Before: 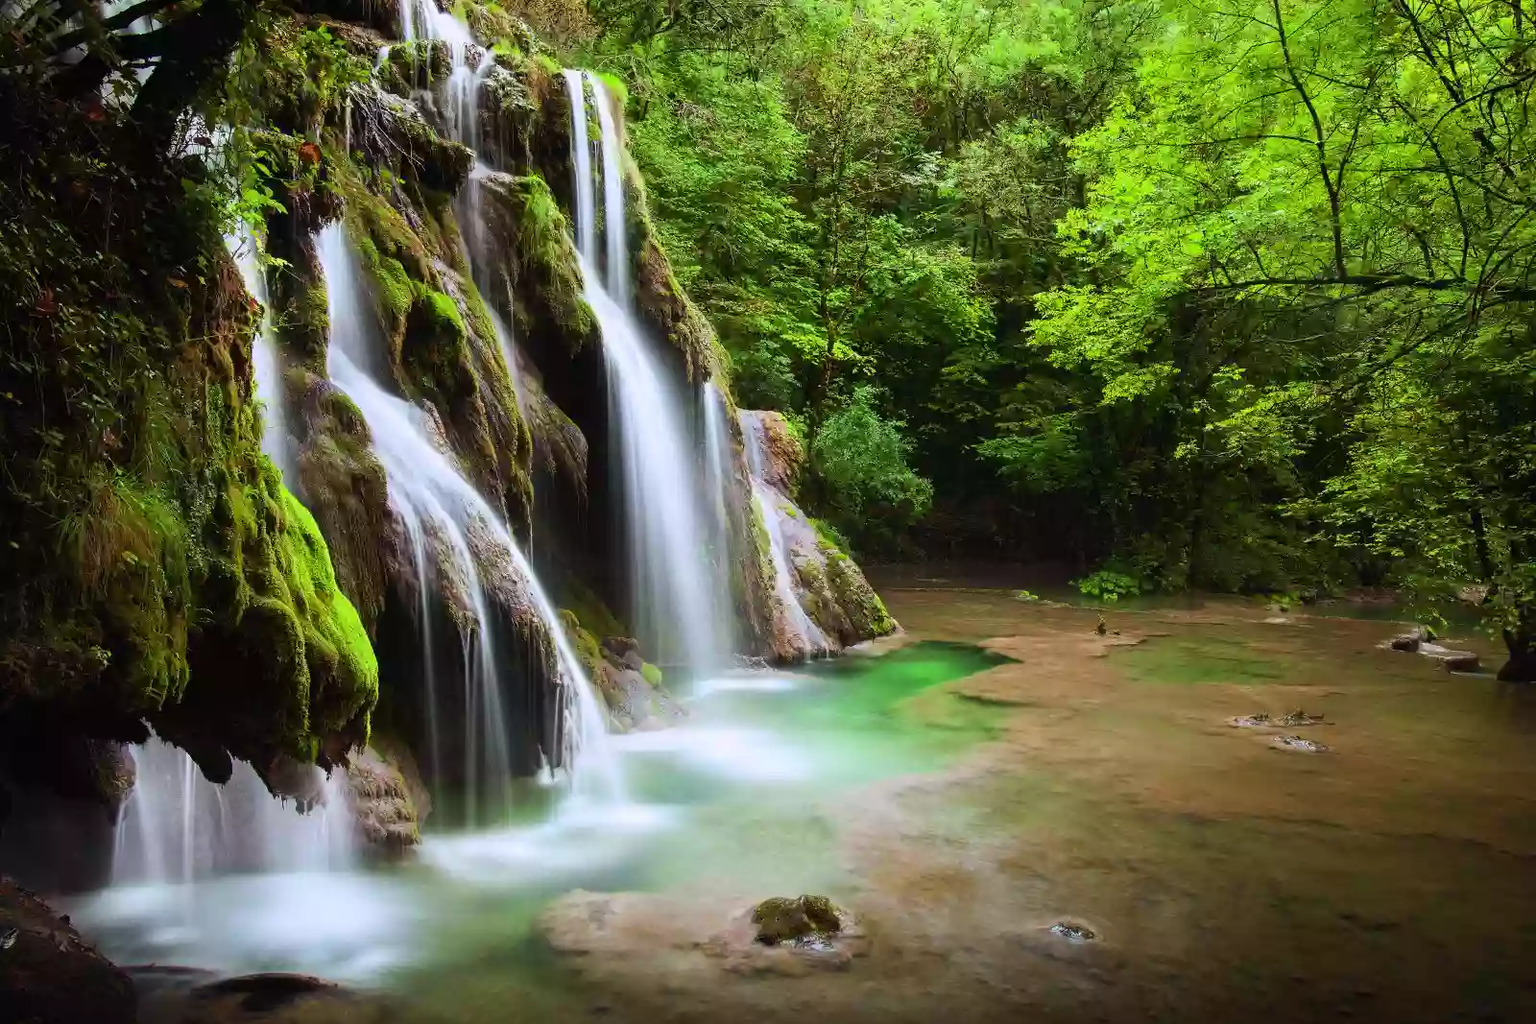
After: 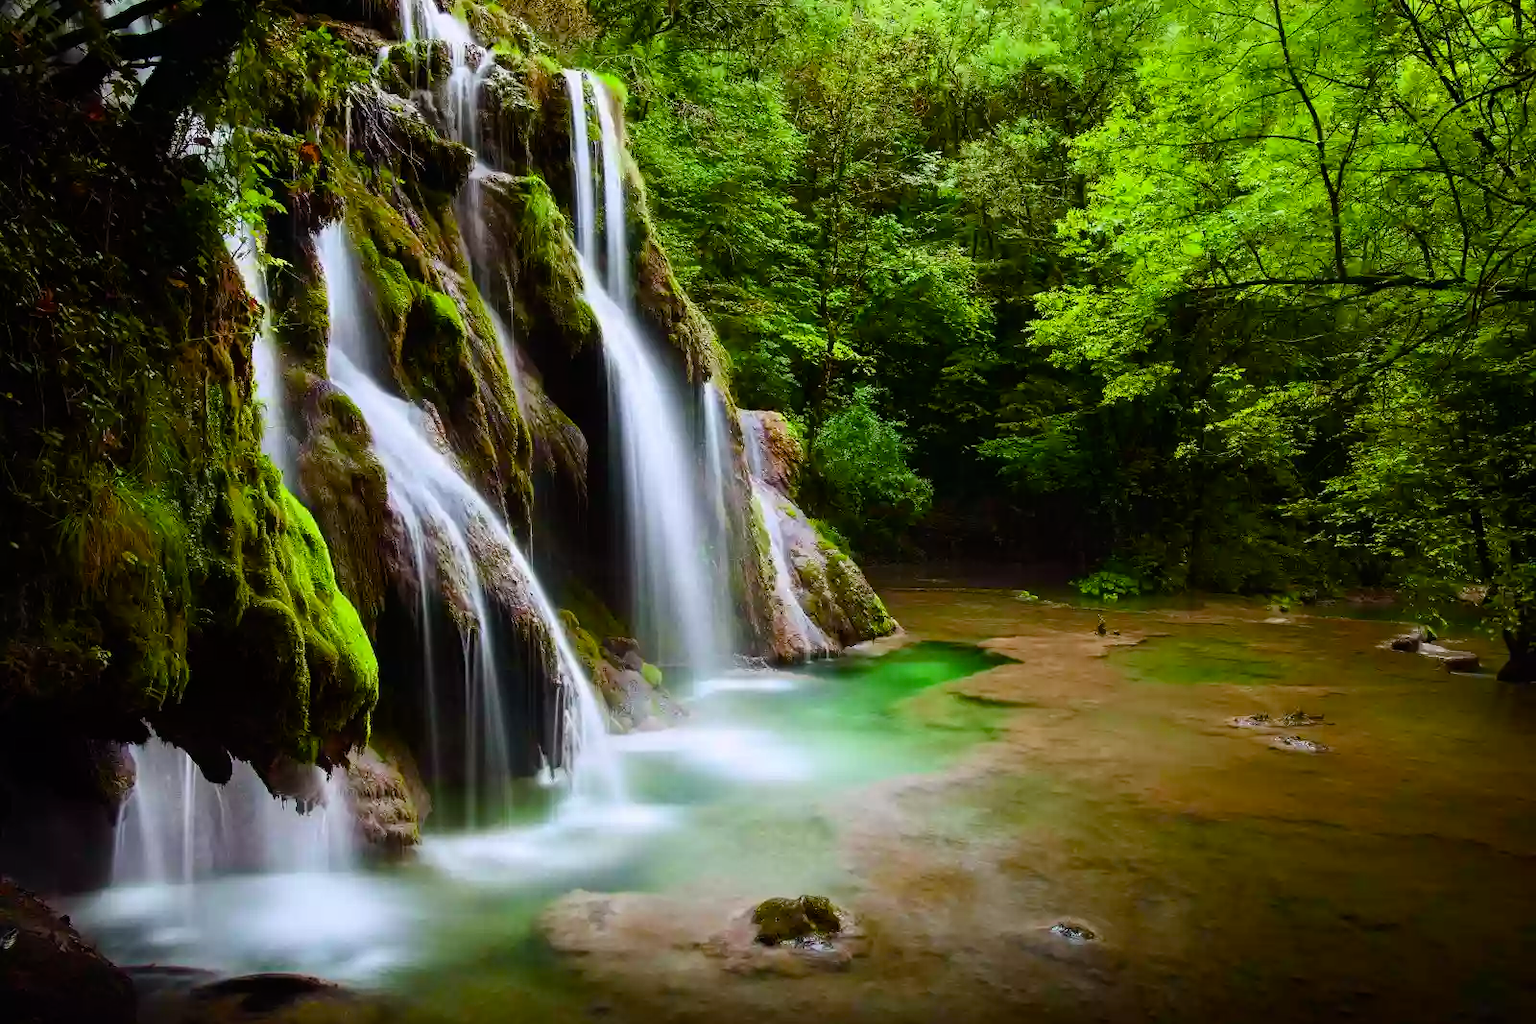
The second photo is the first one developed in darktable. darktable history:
color balance rgb: power › luminance -14.908%, perceptual saturation grading › global saturation 20%, perceptual saturation grading › highlights -25.209%, perceptual saturation grading › shadows 49.423%, global vibrance 20%
